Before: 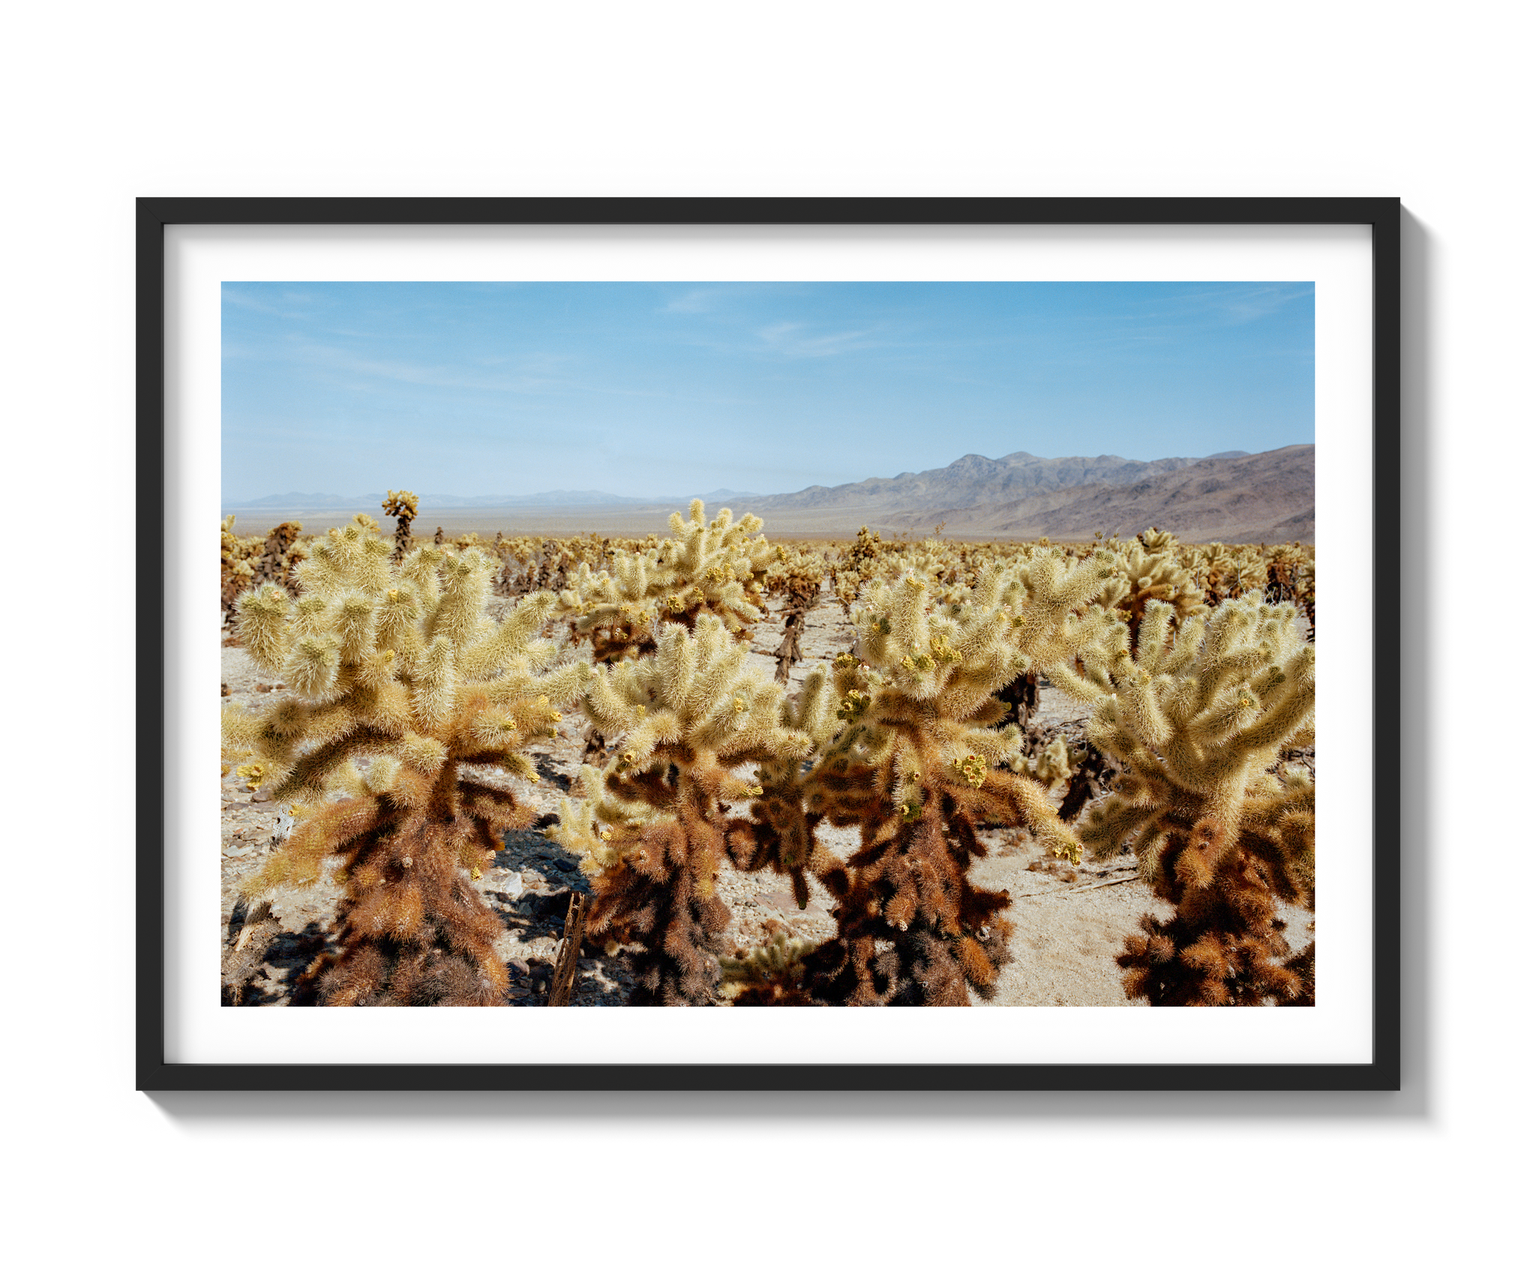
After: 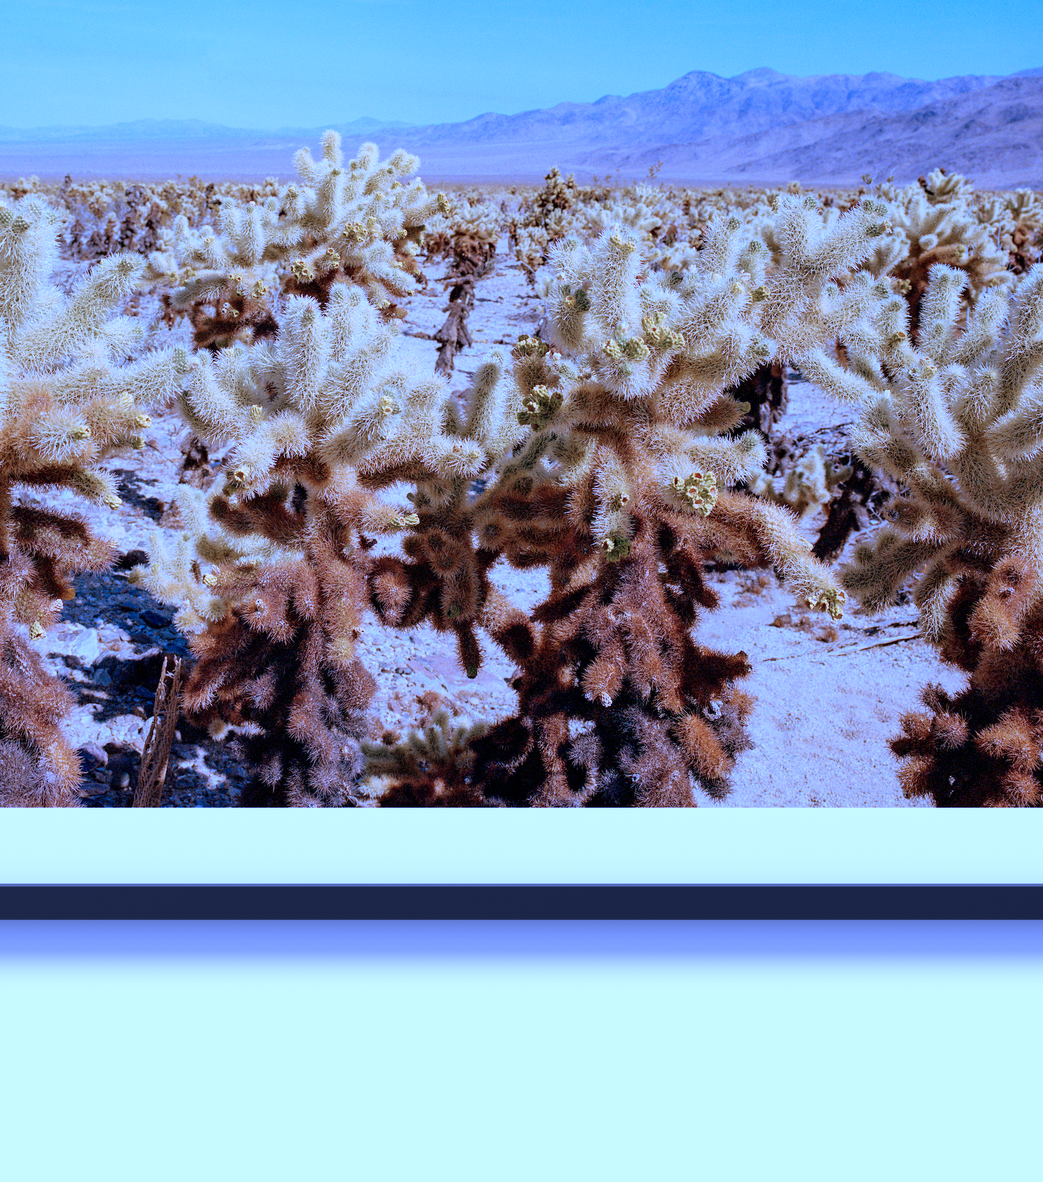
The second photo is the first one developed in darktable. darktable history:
color calibration: output R [1.063, -0.012, -0.003, 0], output B [-0.079, 0.047, 1, 0], illuminant custom, x 0.46, y 0.43, temperature 2642.66 K
crop and rotate: left 29.237%, top 31.152%, right 19.807%
